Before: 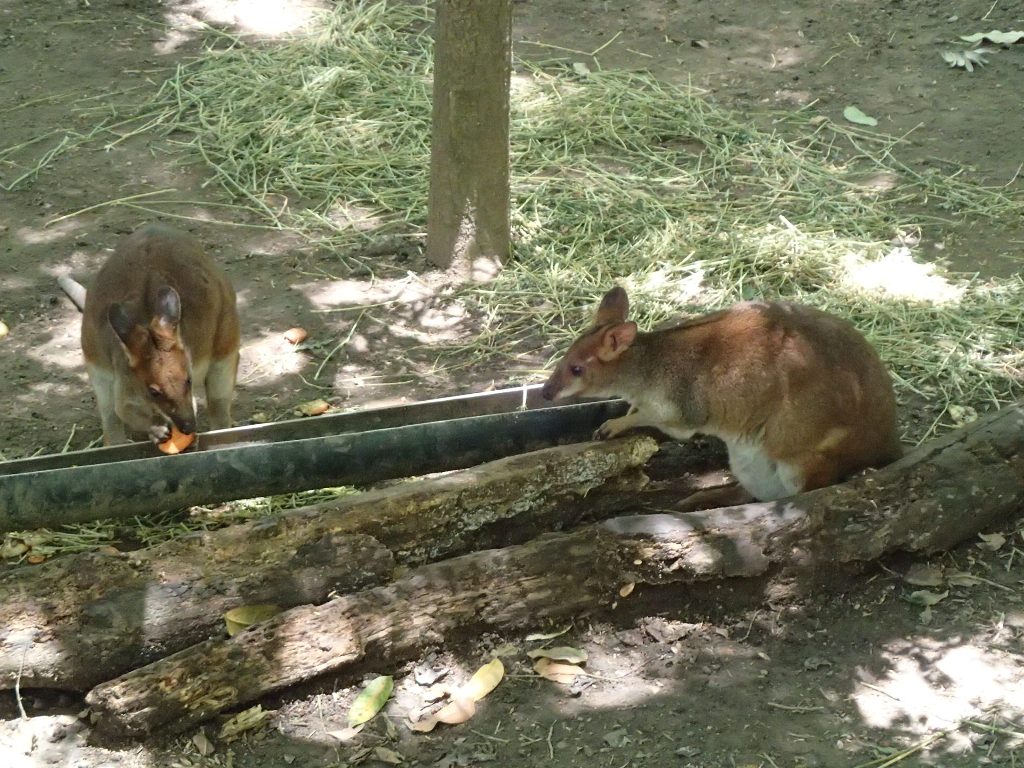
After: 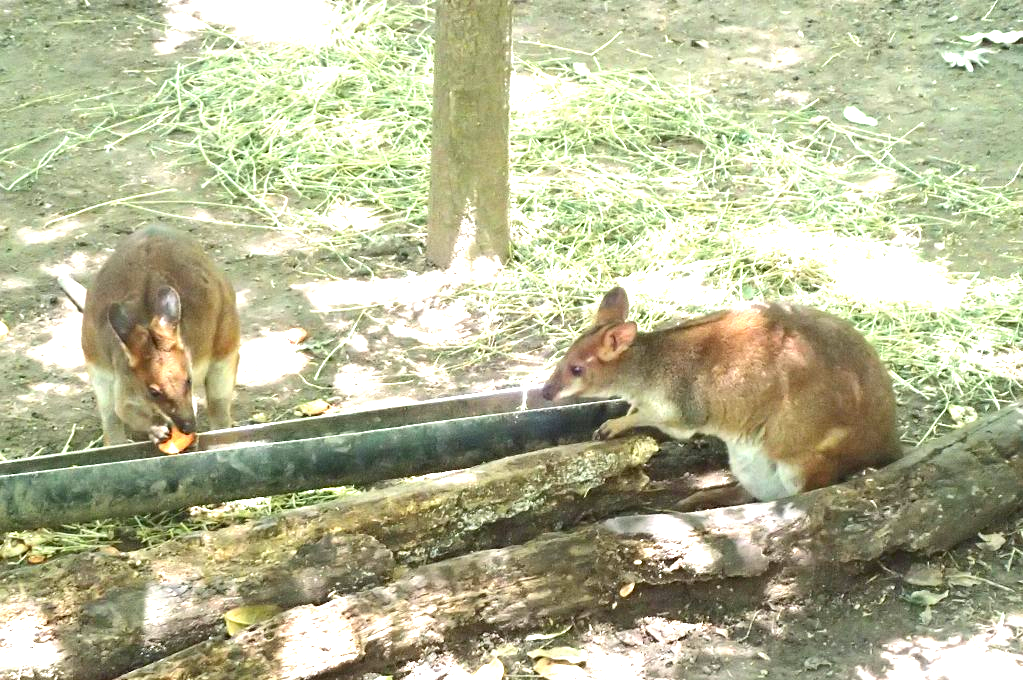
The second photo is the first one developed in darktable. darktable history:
exposure: black level correction 0.001, exposure 1.721 EV, compensate exposure bias true, compensate highlight preservation false
crop and rotate: top 0%, bottom 11.396%
